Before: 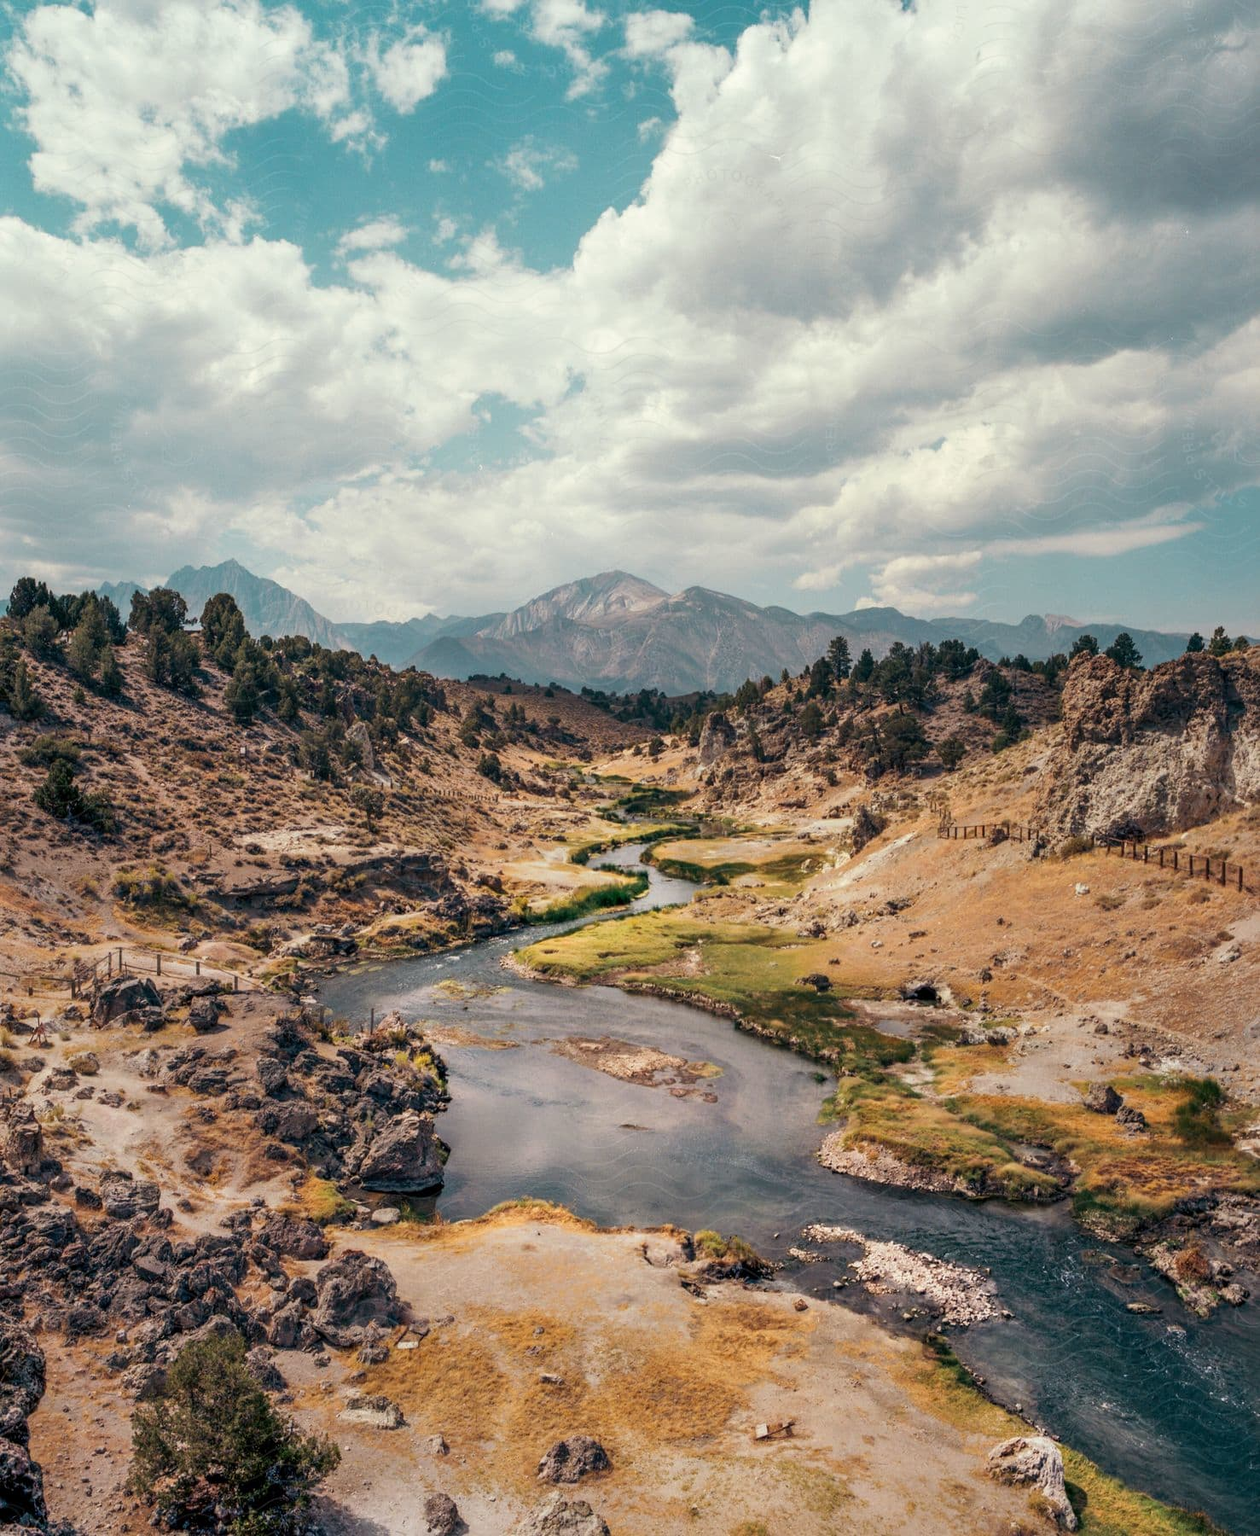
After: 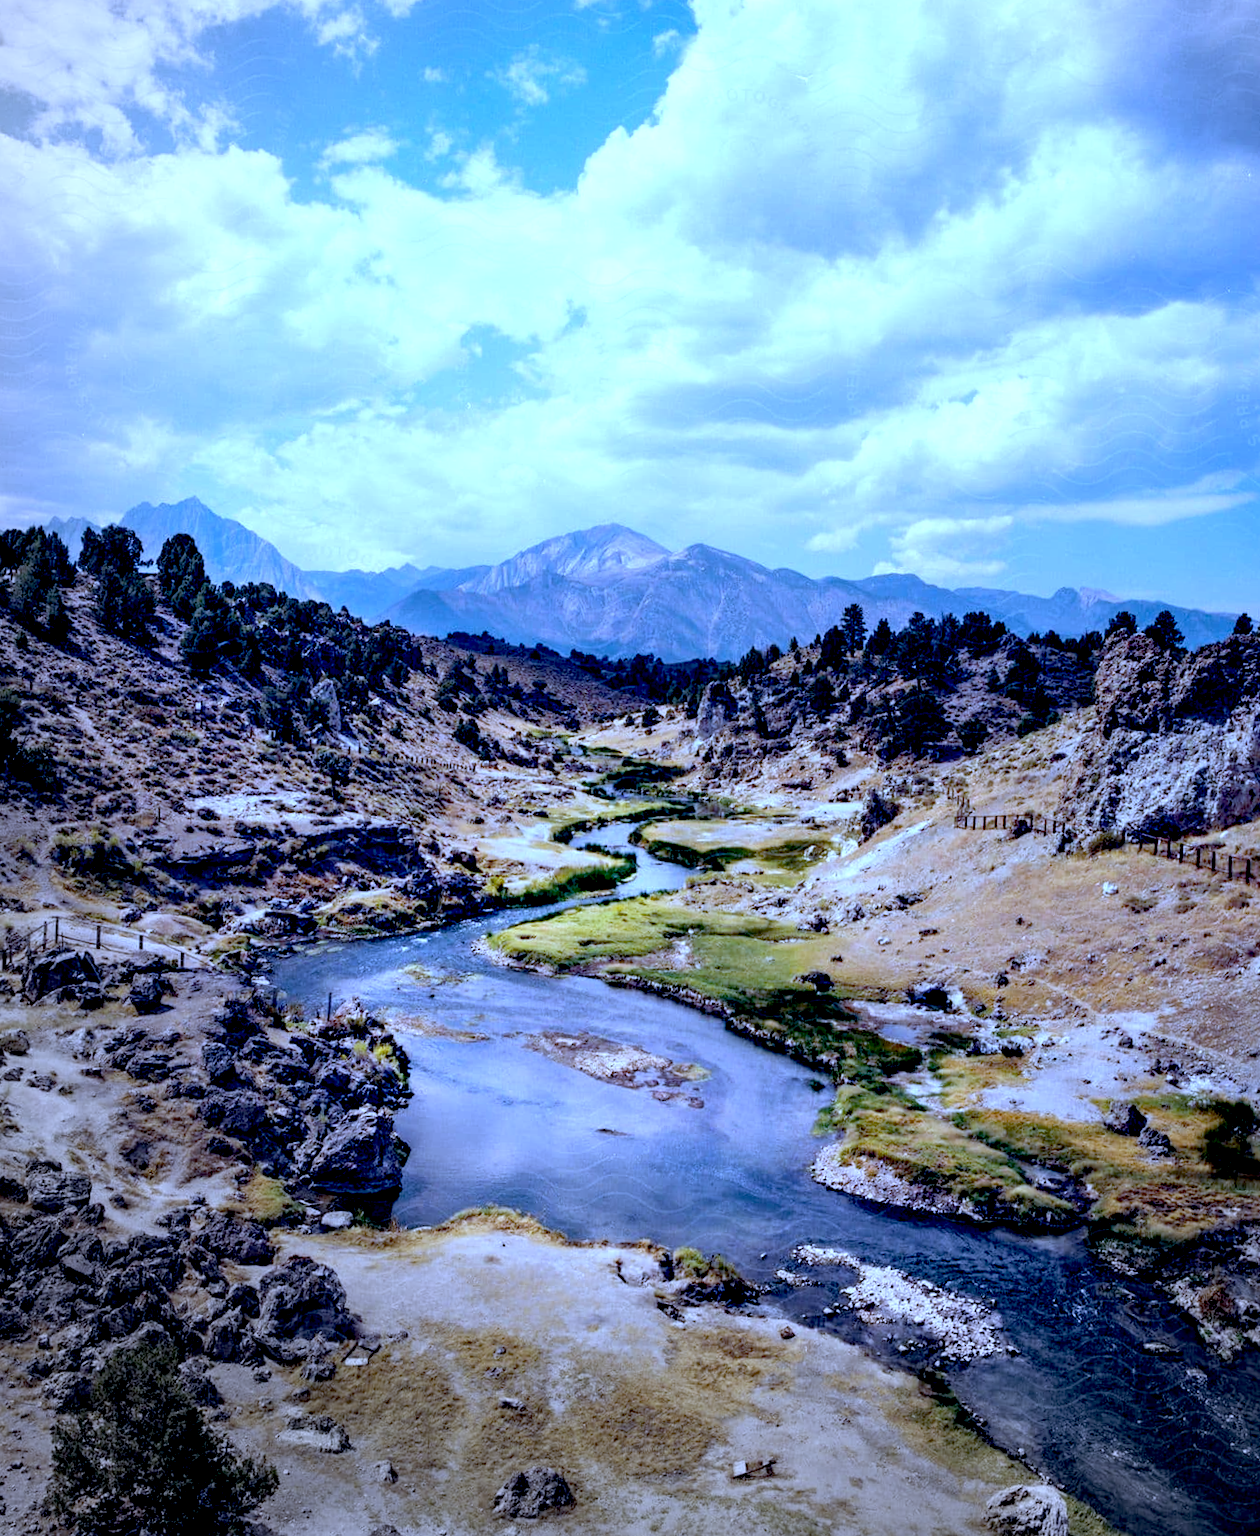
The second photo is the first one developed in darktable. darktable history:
crop and rotate: angle -1.96°, left 3.097%, top 4.154%, right 1.586%, bottom 0.529%
exposure: black level correction 0.04, exposure 0.5 EV, compensate highlight preservation false
vignetting: fall-off start 73.57%, center (0.22, -0.235)
white balance: red 0.766, blue 1.537
